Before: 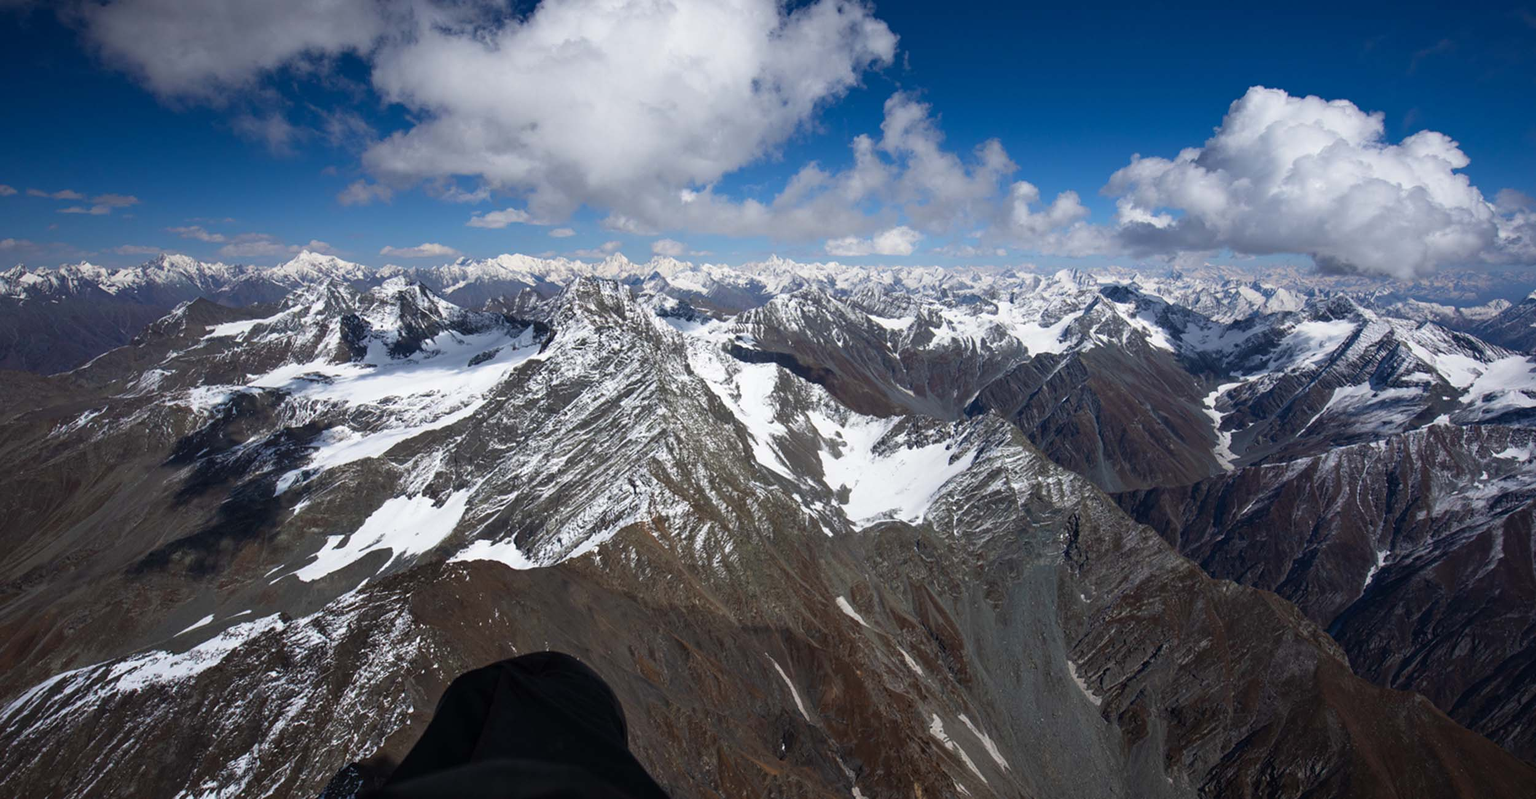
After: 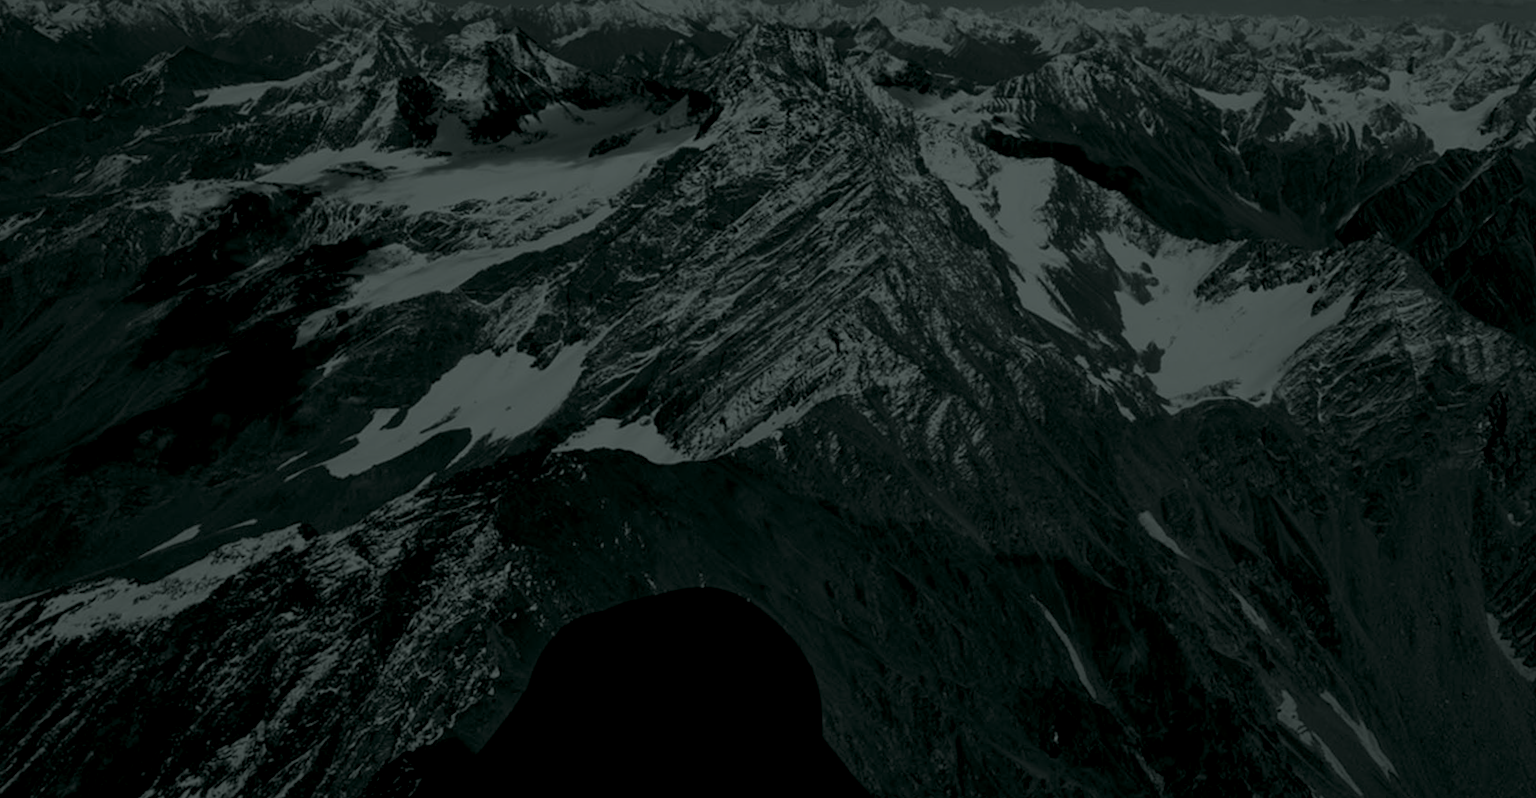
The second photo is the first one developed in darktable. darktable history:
shadows and highlights: radius 108.52, shadows 44.07, highlights -67.8, low approximation 0.01, soften with gaussian
crop and rotate: angle -0.82°, left 3.85%, top 31.828%, right 27.992%
colorize: hue 90°, saturation 19%, lightness 1.59%, version 1
white balance: red 1.009, blue 0.985
